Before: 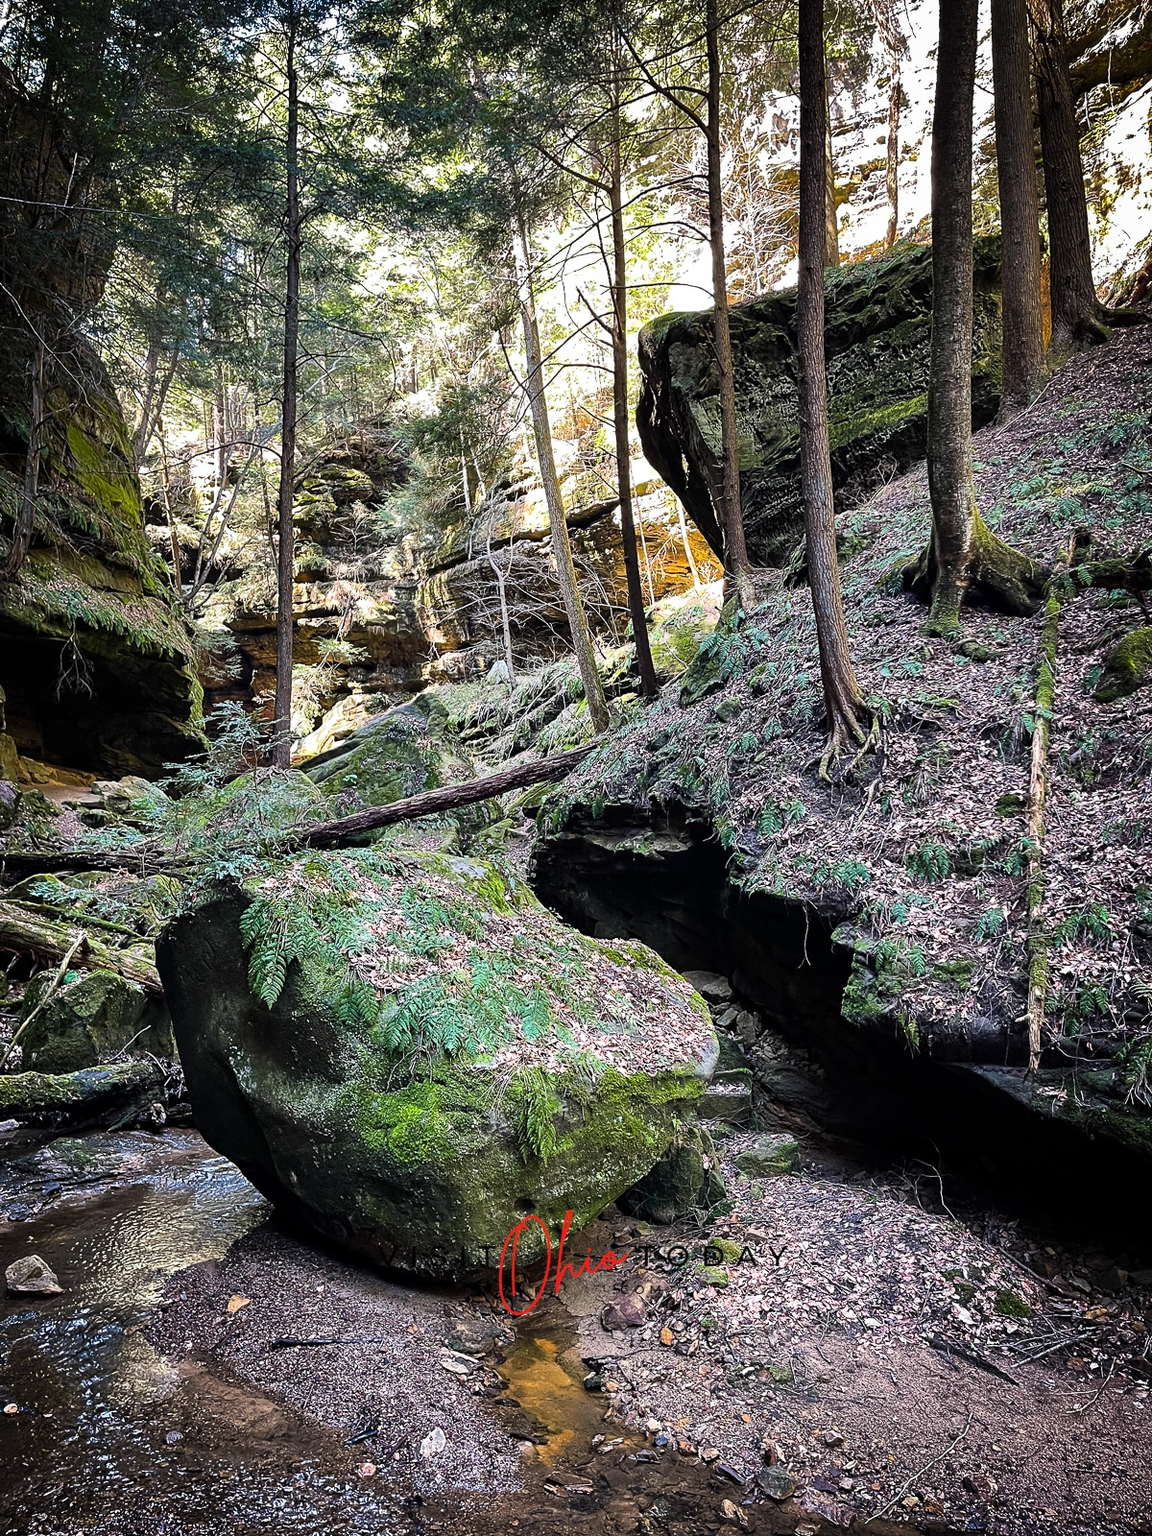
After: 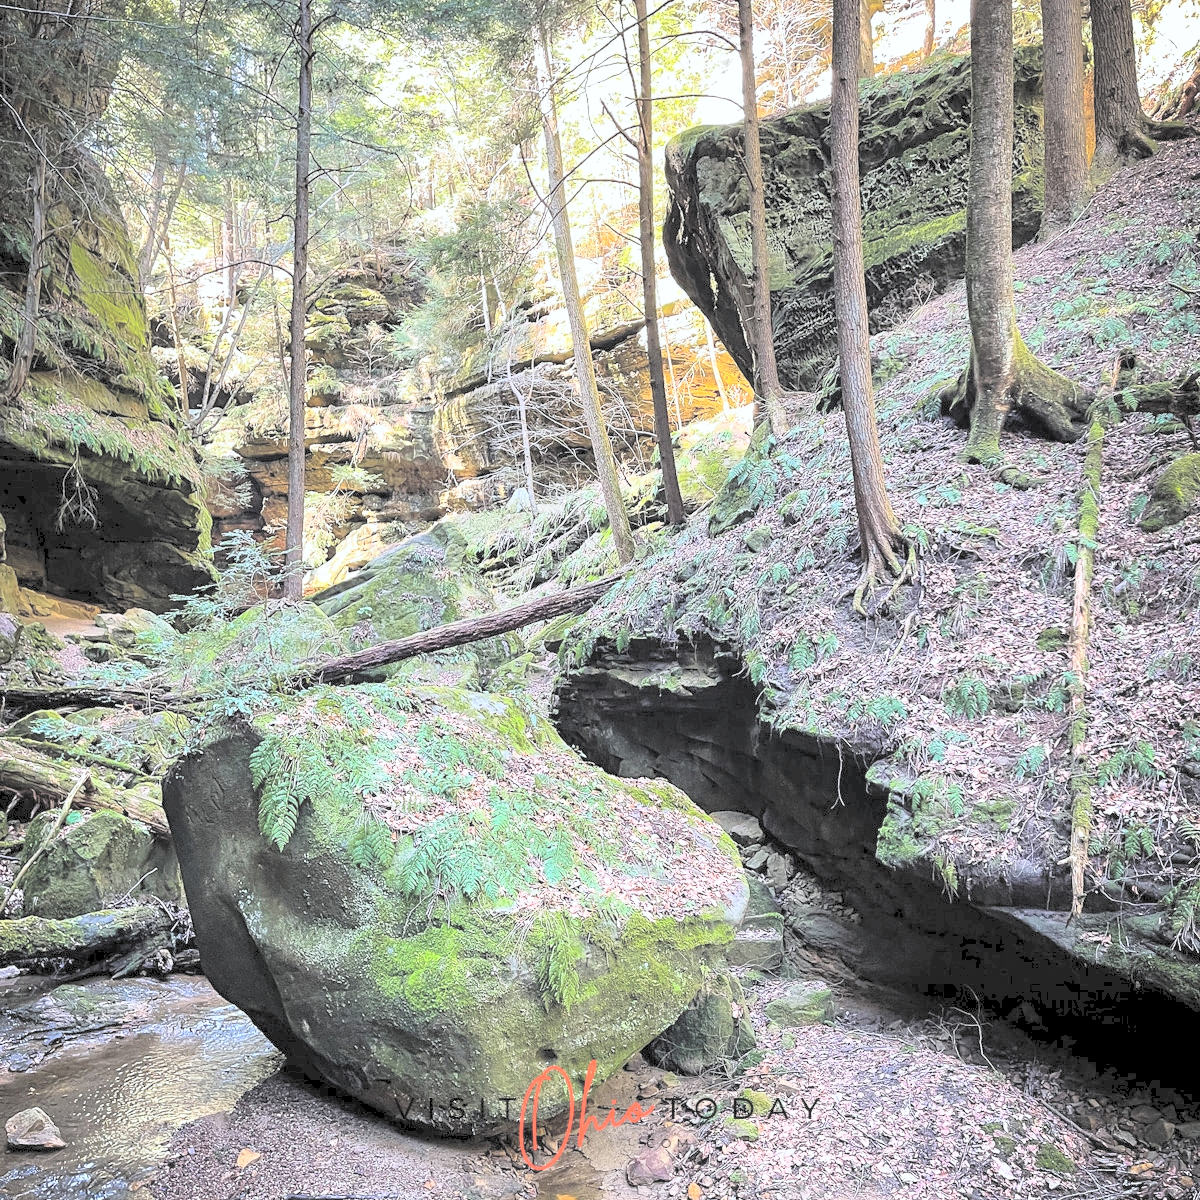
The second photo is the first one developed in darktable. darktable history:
contrast brightness saturation: brightness 1
crop and rotate: top 12.5%, bottom 12.5%
white balance: red 0.982, blue 1.018
